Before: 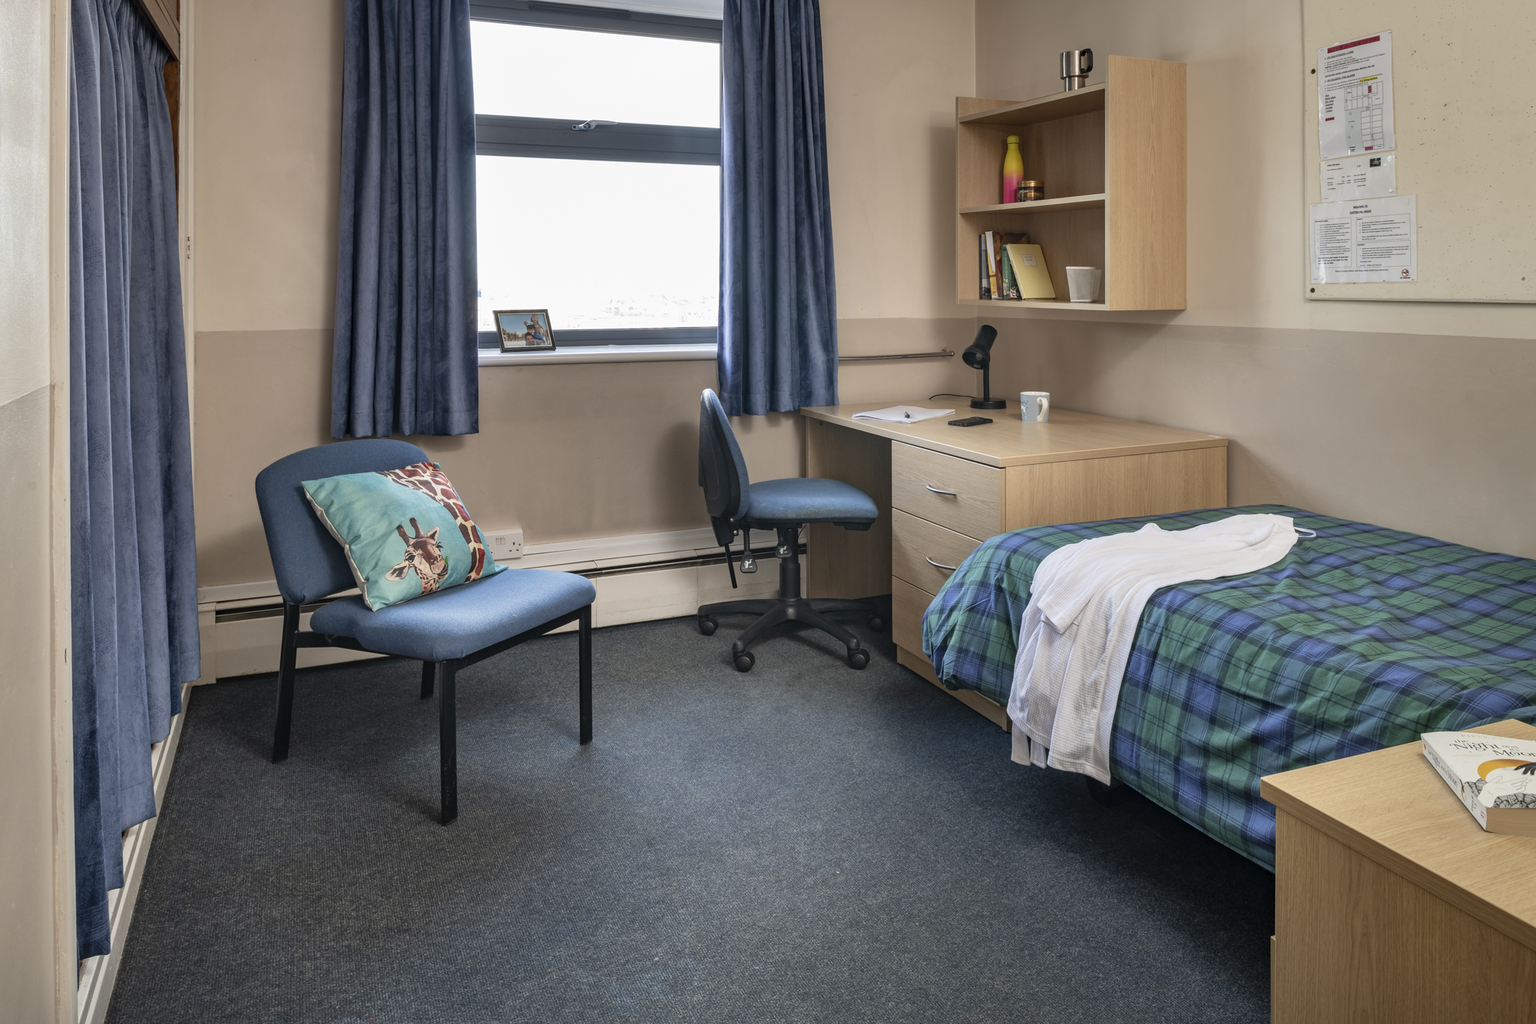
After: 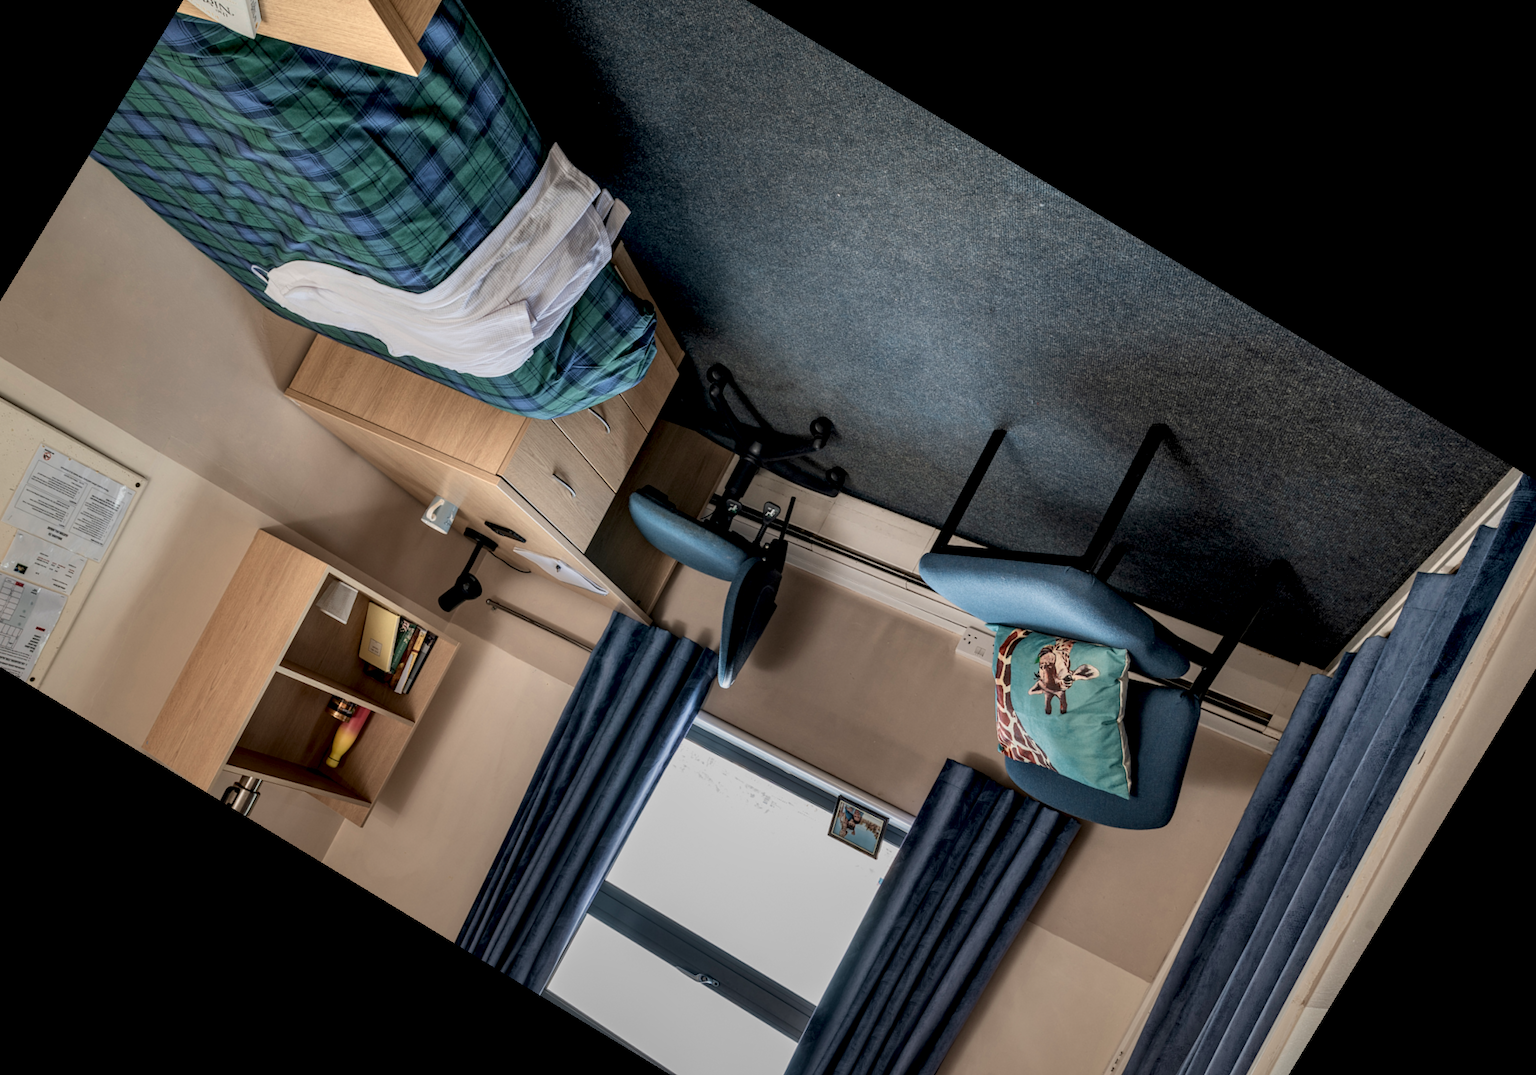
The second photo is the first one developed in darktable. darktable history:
graduated density: rotation -180°, offset 27.42
exposure: black level correction 0.009, exposure -0.637 EV, compensate highlight preservation false
color zones: curves: ch0 [(0.018, 0.548) (0.224, 0.64) (0.425, 0.447) (0.675, 0.575) (0.732, 0.579)]; ch1 [(0.066, 0.487) (0.25, 0.5) (0.404, 0.43) (0.75, 0.421) (0.956, 0.421)]; ch2 [(0.044, 0.561) (0.215, 0.465) (0.399, 0.544) (0.465, 0.548) (0.614, 0.447) (0.724, 0.43) (0.882, 0.623) (0.956, 0.632)]
velvia: on, module defaults
rotate and perspective: rotation -3°, crop left 0.031, crop right 0.968, crop top 0.07, crop bottom 0.93
crop and rotate: angle 148.68°, left 9.111%, top 15.603%, right 4.588%, bottom 17.041%
local contrast: detail 150%
color correction: saturation 0.98
